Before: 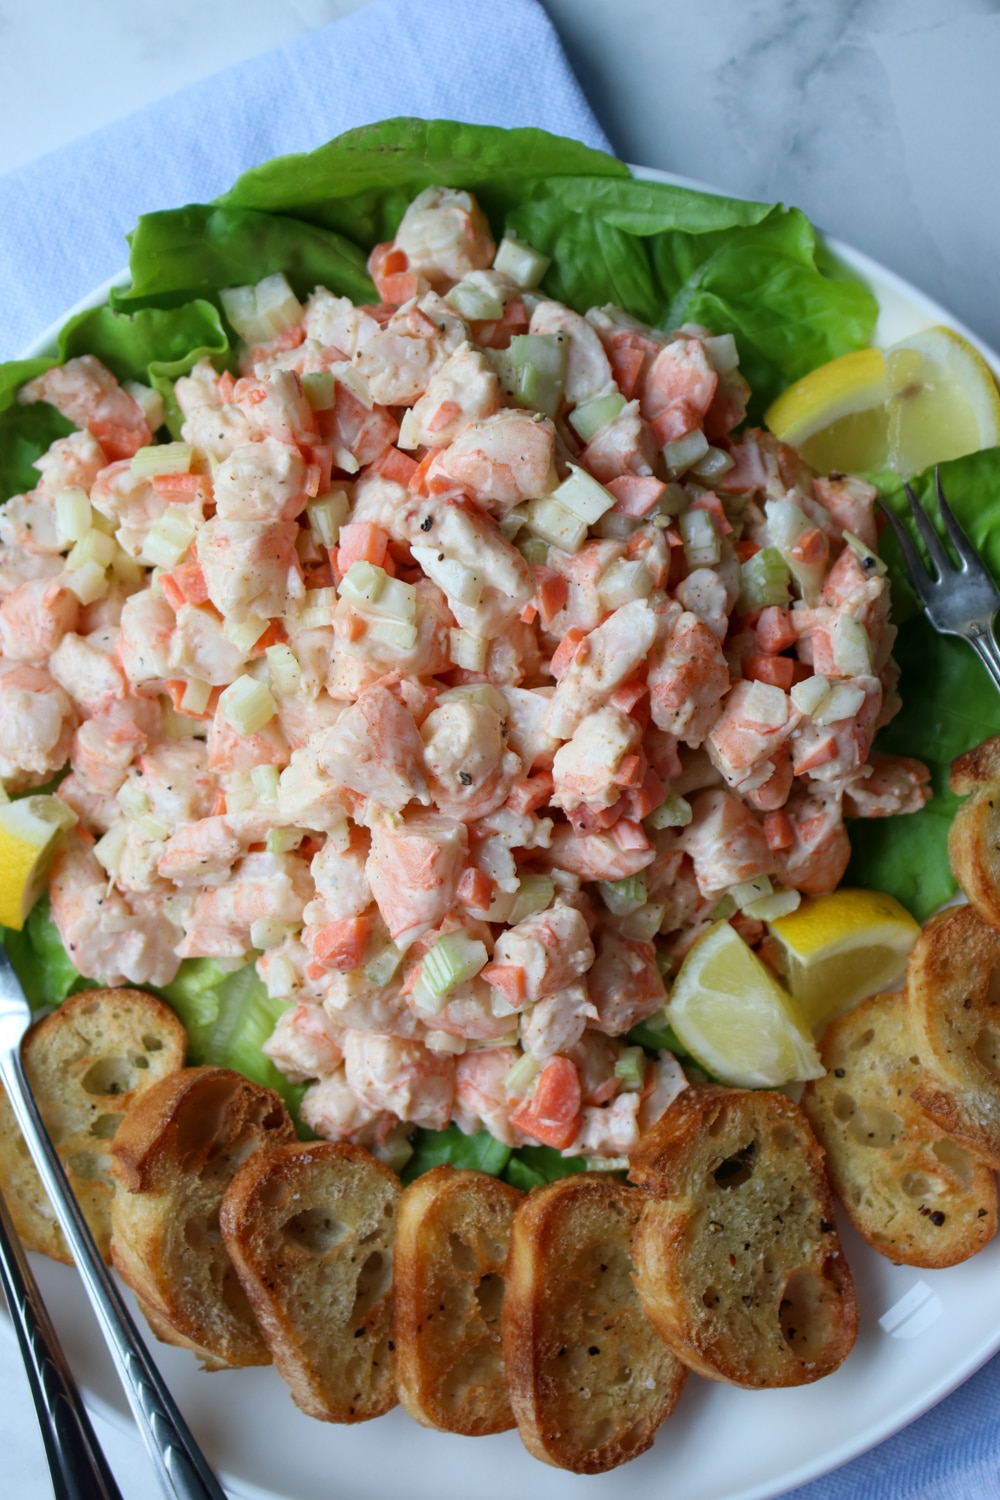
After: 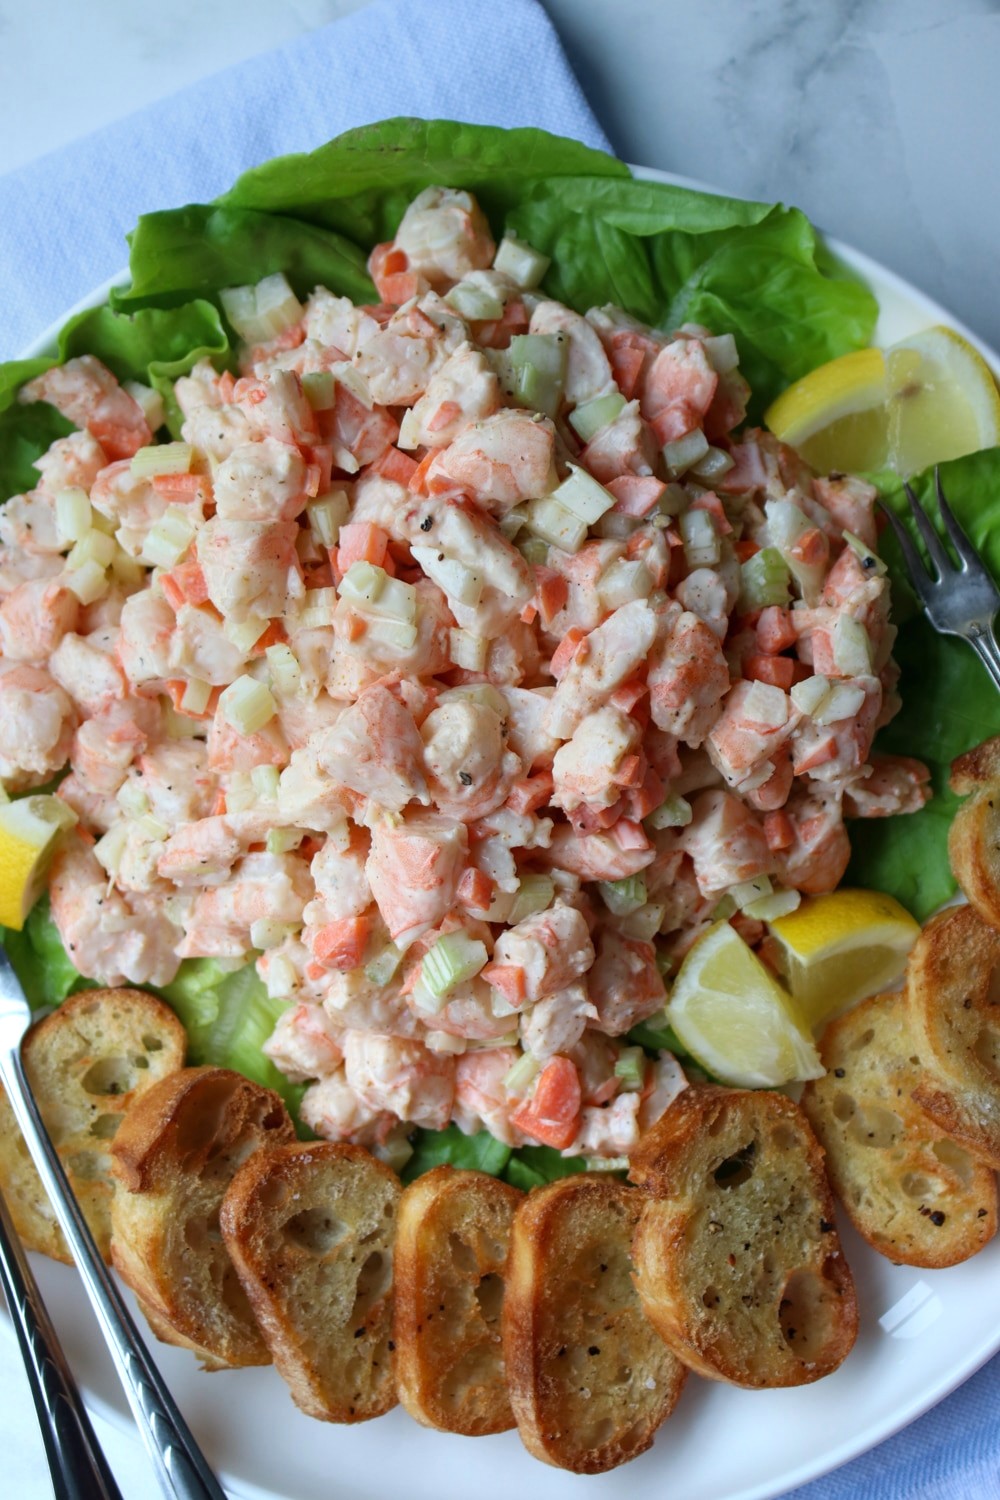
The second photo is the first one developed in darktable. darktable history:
exposure: black level correction 0, exposure 1 EV, compensate exposure bias true, compensate highlight preservation false
white balance: emerald 1
graduated density: rotation 5.63°, offset 76.9
